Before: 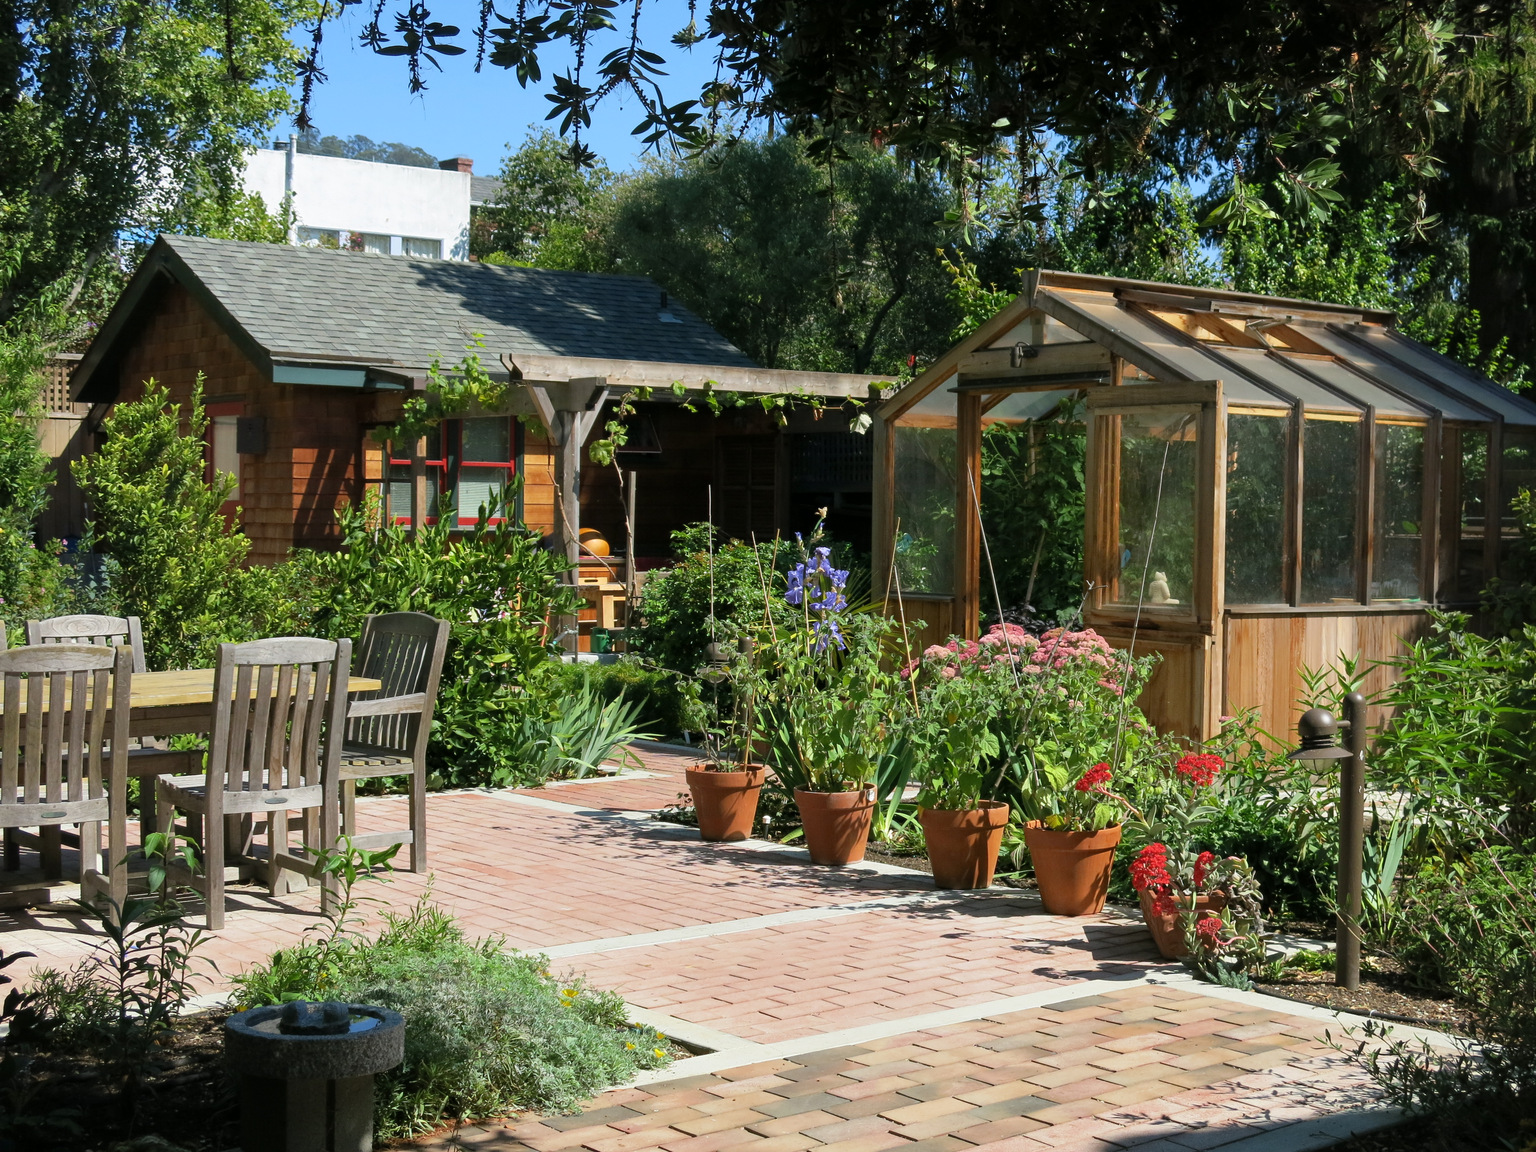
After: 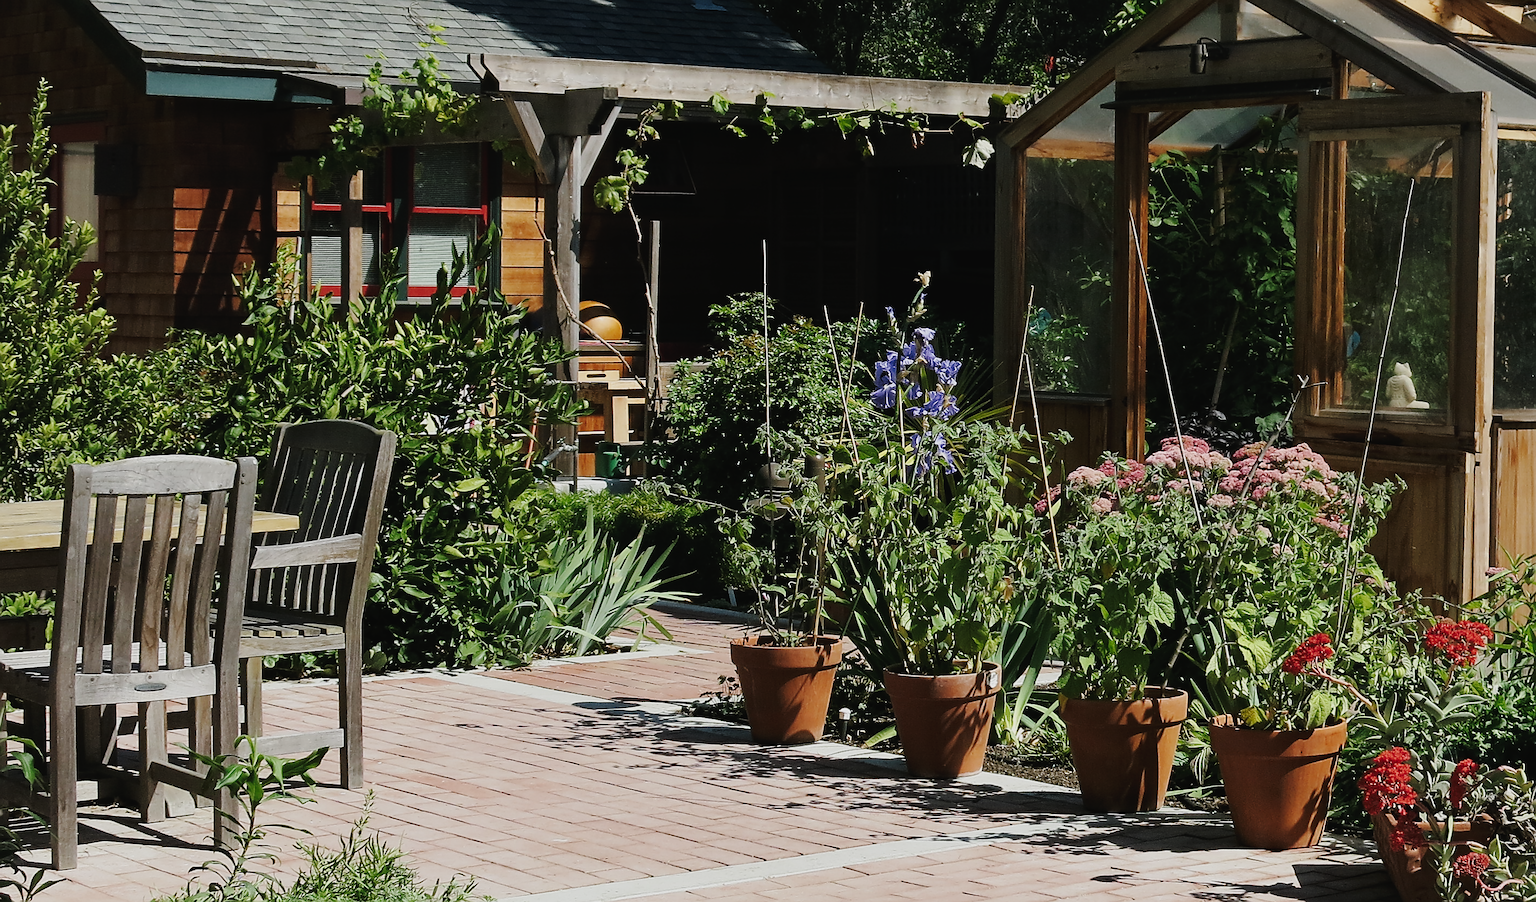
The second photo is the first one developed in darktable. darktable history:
tone curve: curves: ch0 [(0.003, 0.023) (0.071, 0.052) (0.236, 0.197) (0.466, 0.557) (0.644, 0.748) (0.803, 0.88) (0.994, 0.968)]; ch1 [(0, 0) (0.262, 0.227) (0.417, 0.386) (0.469, 0.467) (0.502, 0.498) (0.528, 0.53) (0.573, 0.57) (0.605, 0.621) (0.644, 0.671) (0.686, 0.728) (0.994, 0.987)]; ch2 [(0, 0) (0.262, 0.188) (0.385, 0.353) (0.427, 0.424) (0.495, 0.493) (0.515, 0.534) (0.547, 0.556) (0.589, 0.613) (0.644, 0.748) (1, 1)], preserve colors none
contrast brightness saturation: contrast 0.101, saturation -0.284
exposure: black level correction 0, exposure -0.754 EV, compensate highlight preservation false
crop: left 11.096%, top 27.428%, right 18.272%, bottom 17.262%
sharpen: radius 1.387, amount 1.256, threshold 0.761
